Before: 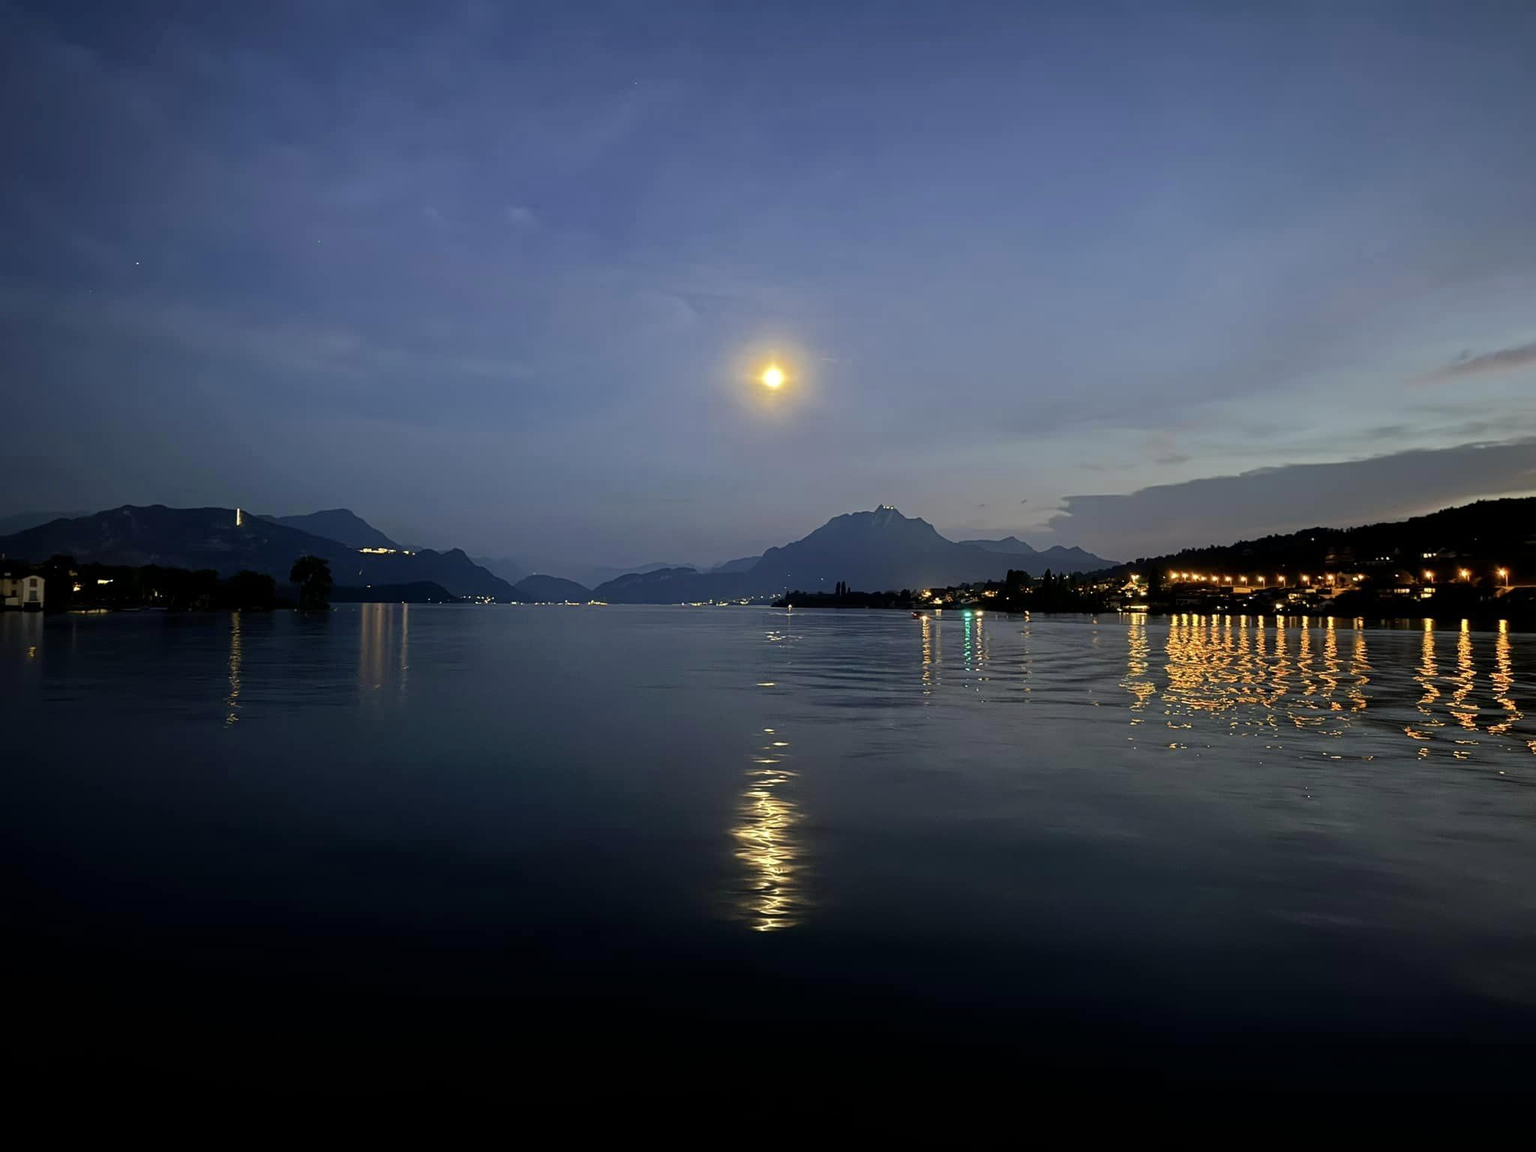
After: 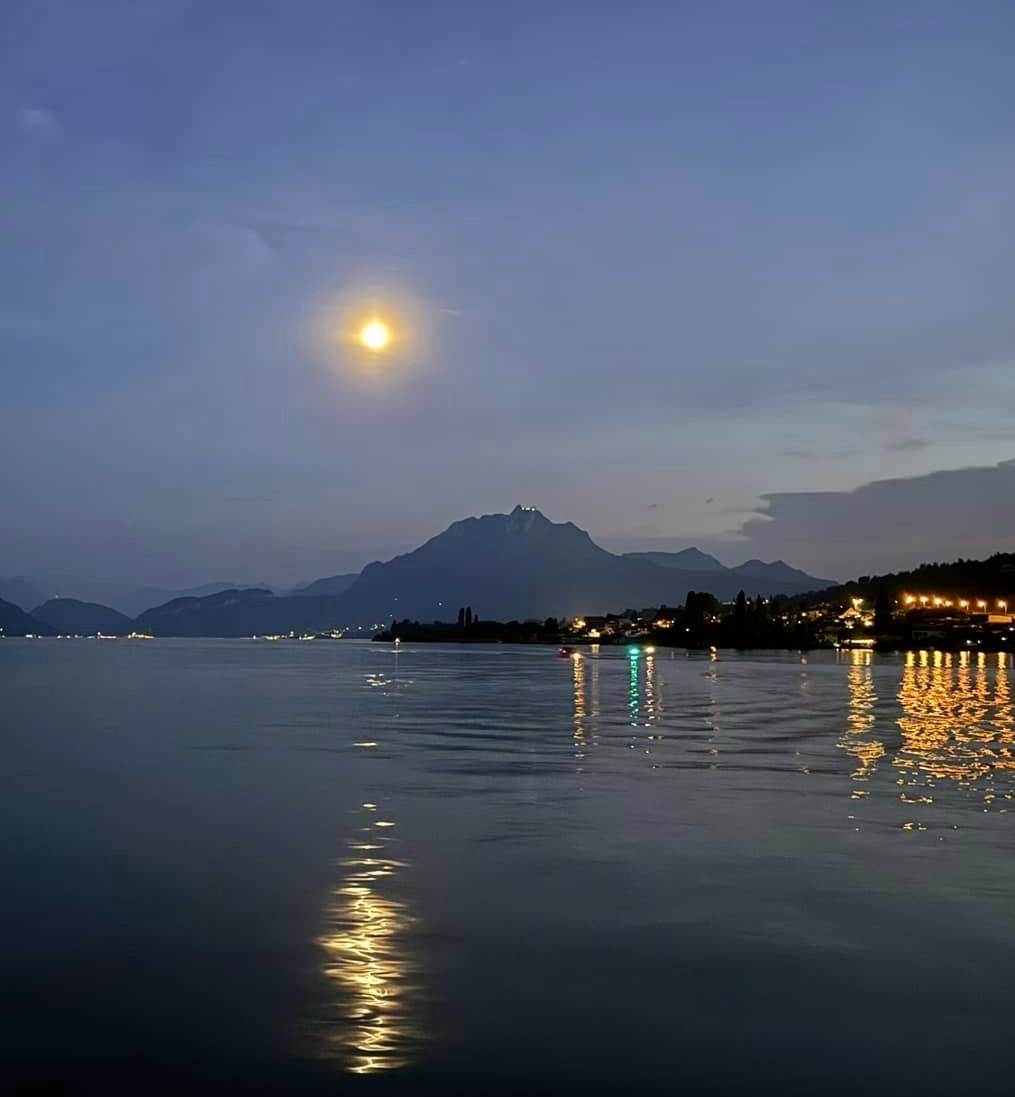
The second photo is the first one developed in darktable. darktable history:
crop: left 32.075%, top 10.976%, right 18.355%, bottom 17.596%
color correction: highlights a* 3.12, highlights b* -1.55, shadows a* -0.101, shadows b* 2.52, saturation 0.98
white balance: red 0.988, blue 1.017
